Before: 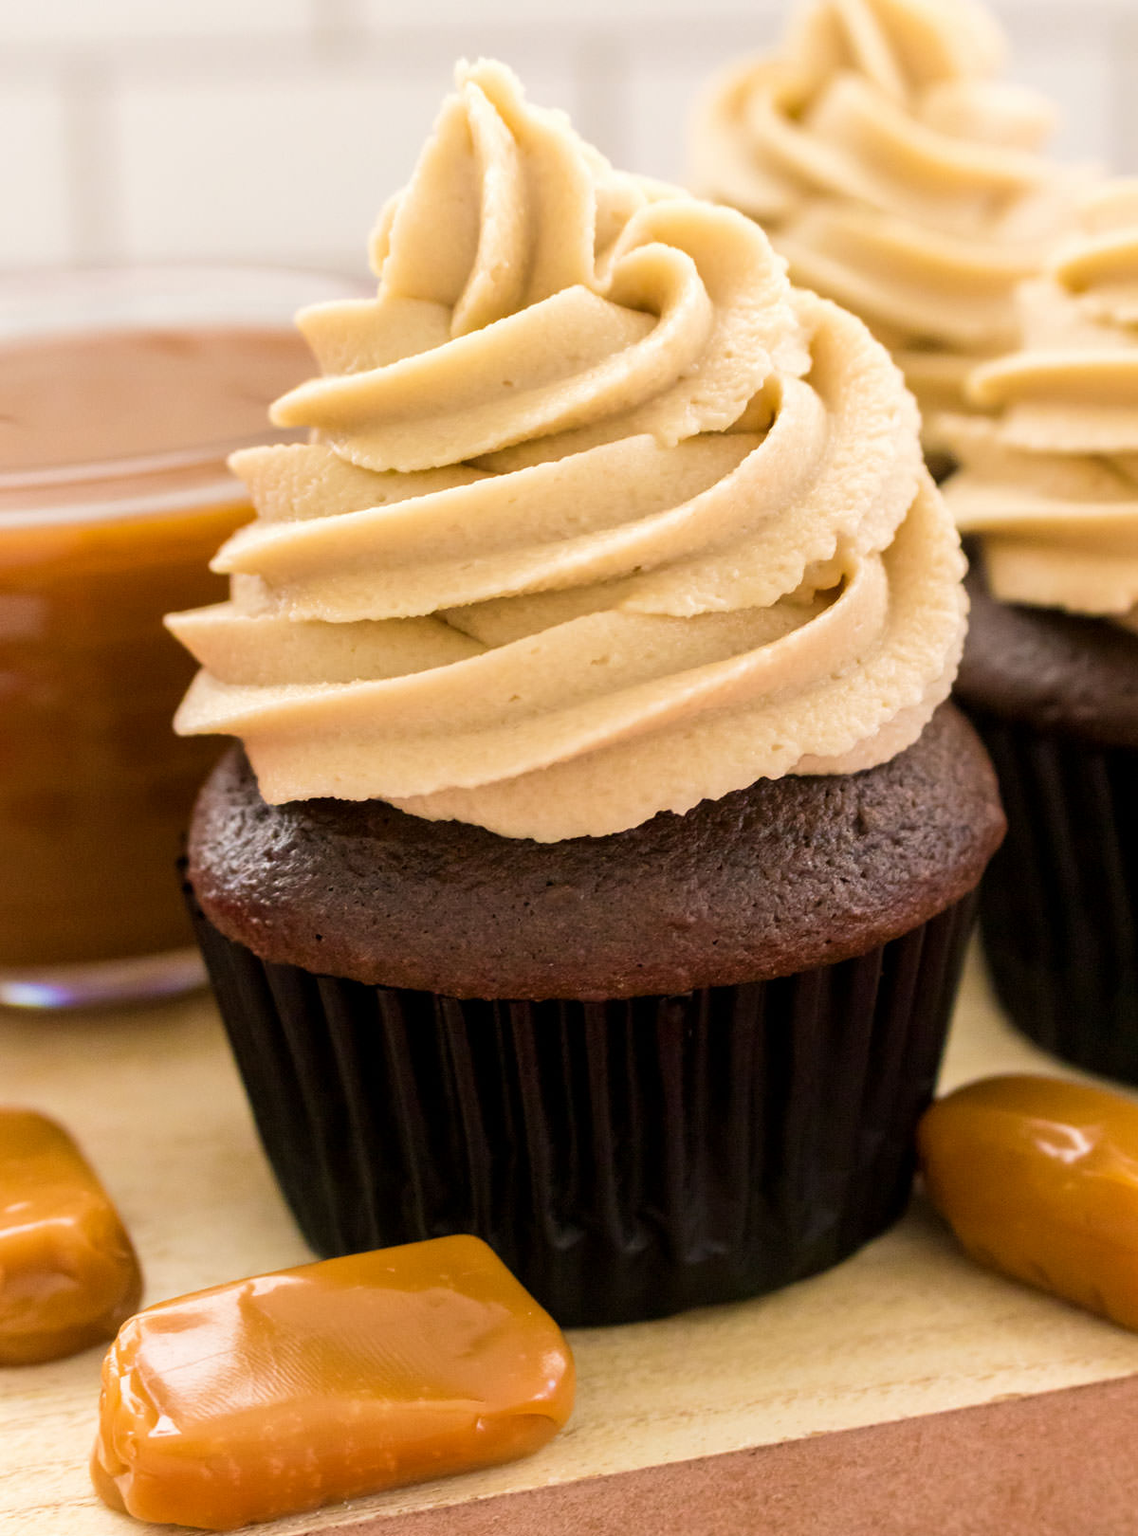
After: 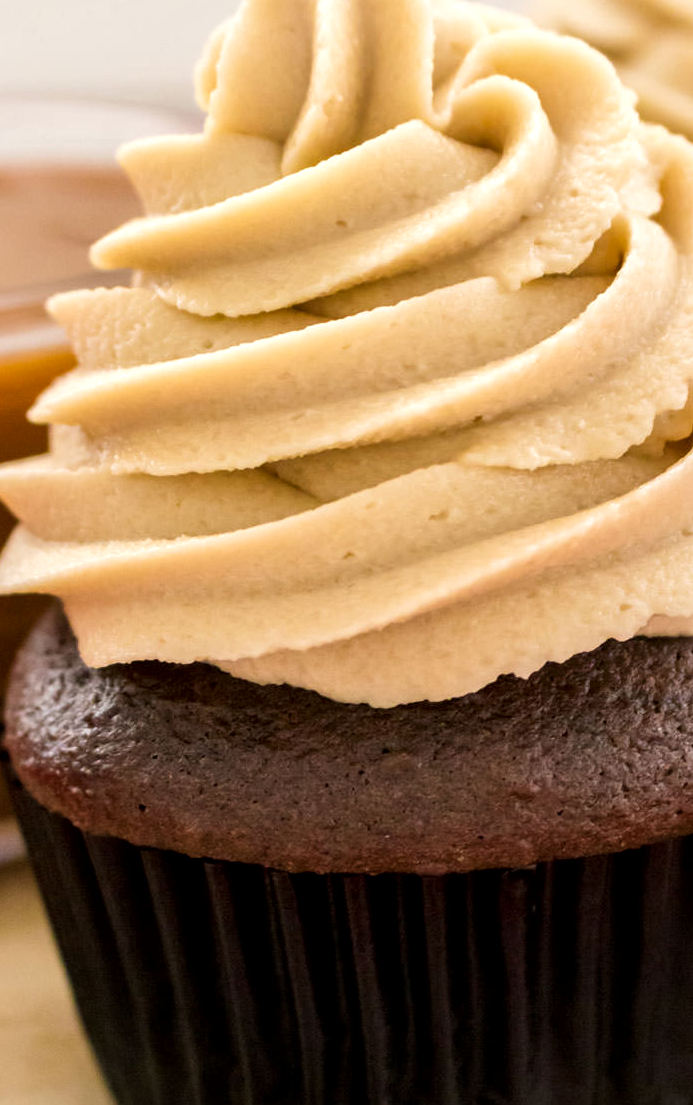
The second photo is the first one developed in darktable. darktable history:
local contrast: mode bilateral grid, contrast 20, coarseness 50, detail 132%, midtone range 0.2
crop: left 16.202%, top 11.208%, right 26.045%, bottom 20.557%
